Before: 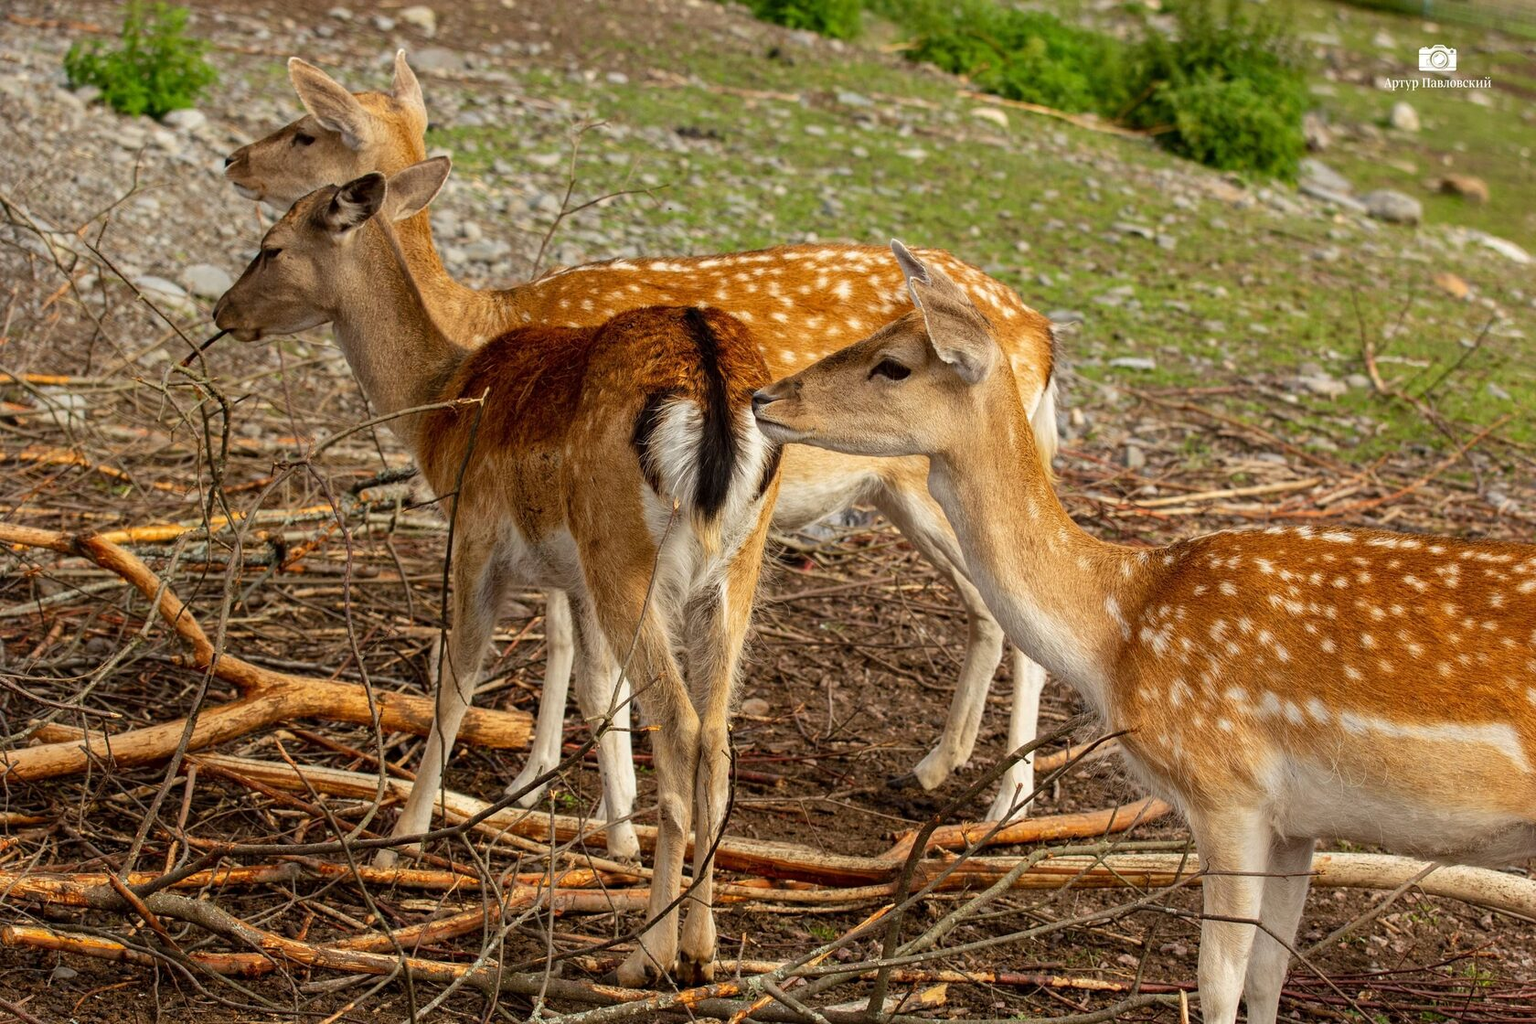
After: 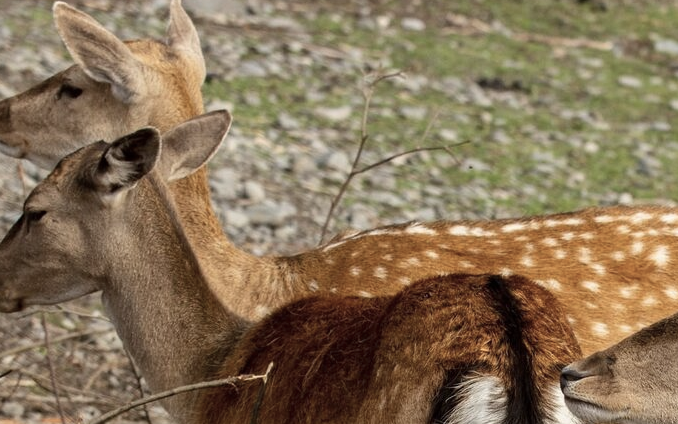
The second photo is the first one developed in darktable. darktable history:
crop: left 15.628%, top 5.458%, right 44.006%, bottom 56.599%
contrast brightness saturation: contrast 0.096, saturation -0.356
